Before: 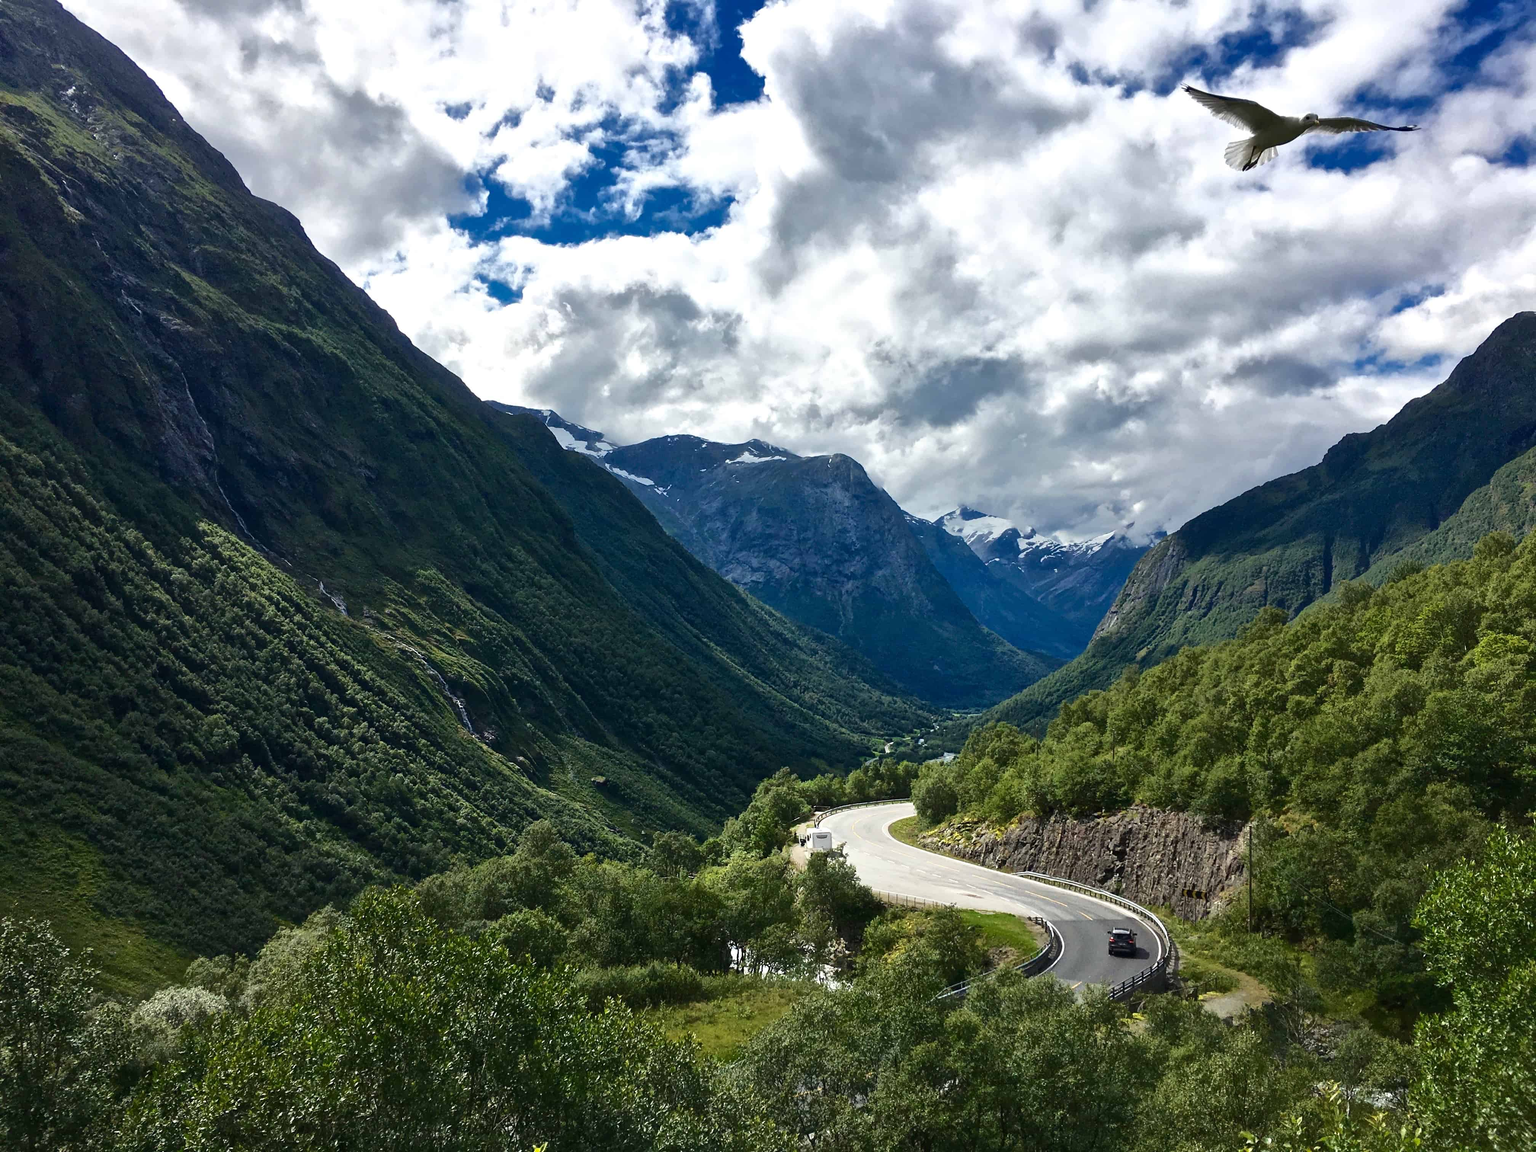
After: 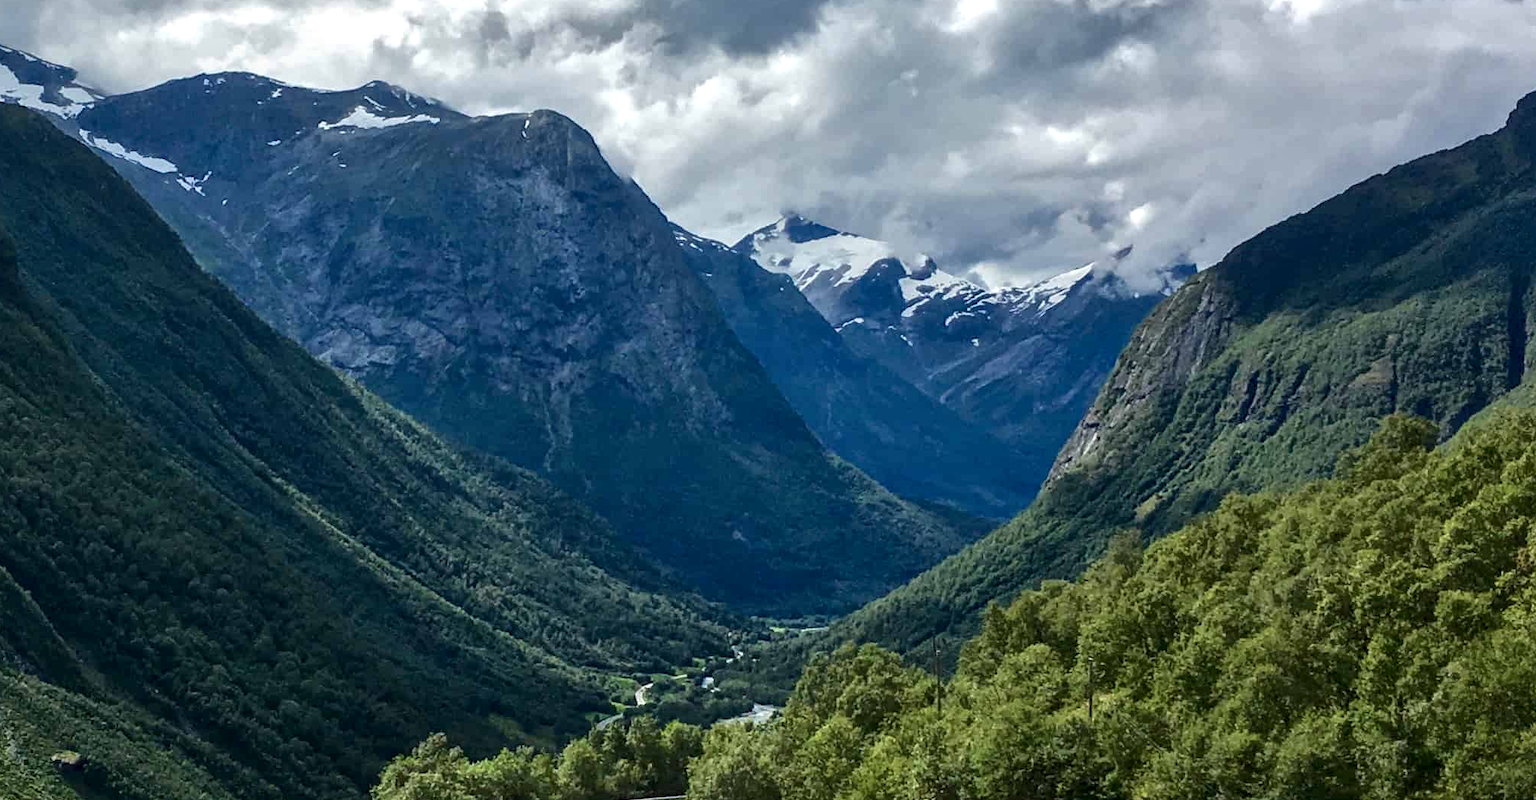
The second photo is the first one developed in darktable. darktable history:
crop: left 36.808%, top 34.608%, right 12.907%, bottom 30.412%
local contrast: detail 130%
